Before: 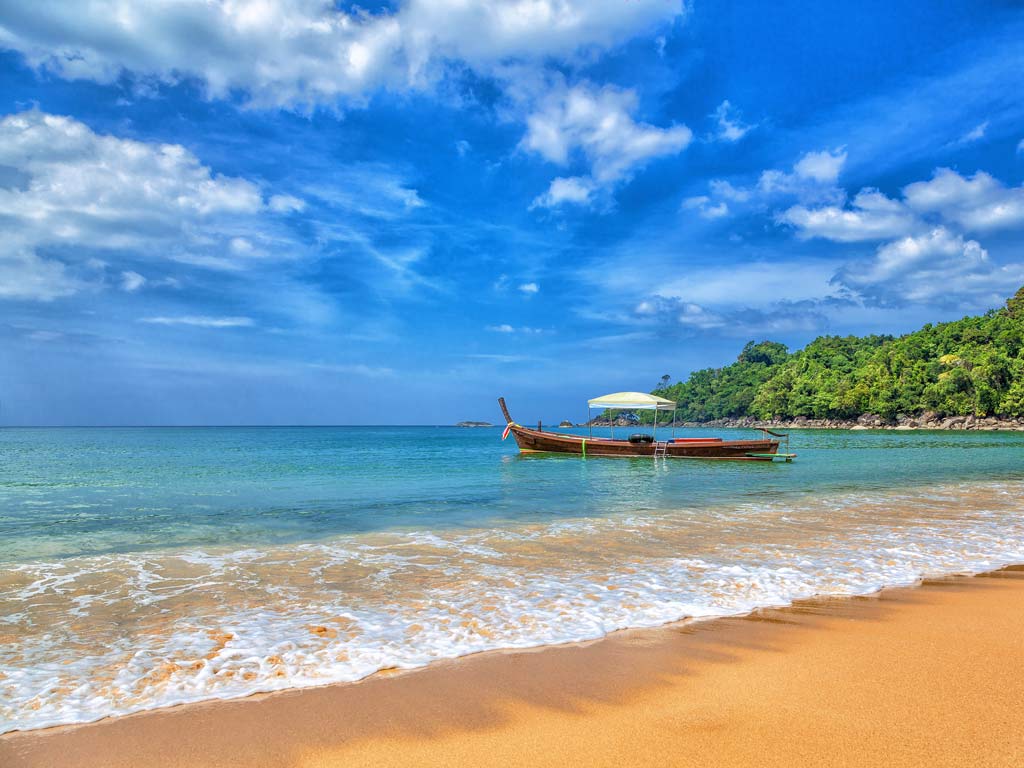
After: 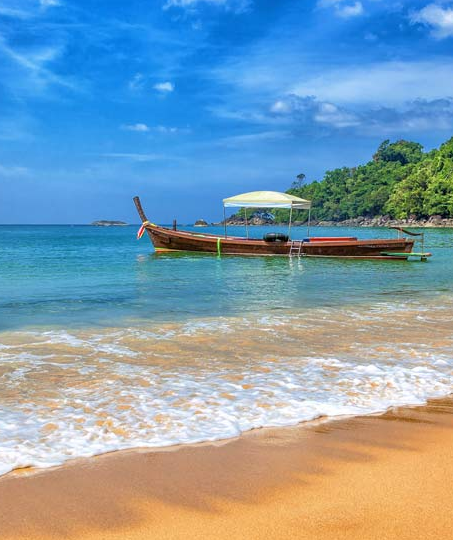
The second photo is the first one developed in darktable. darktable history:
crop: left 35.687%, top 26.219%, right 20.008%, bottom 3.359%
